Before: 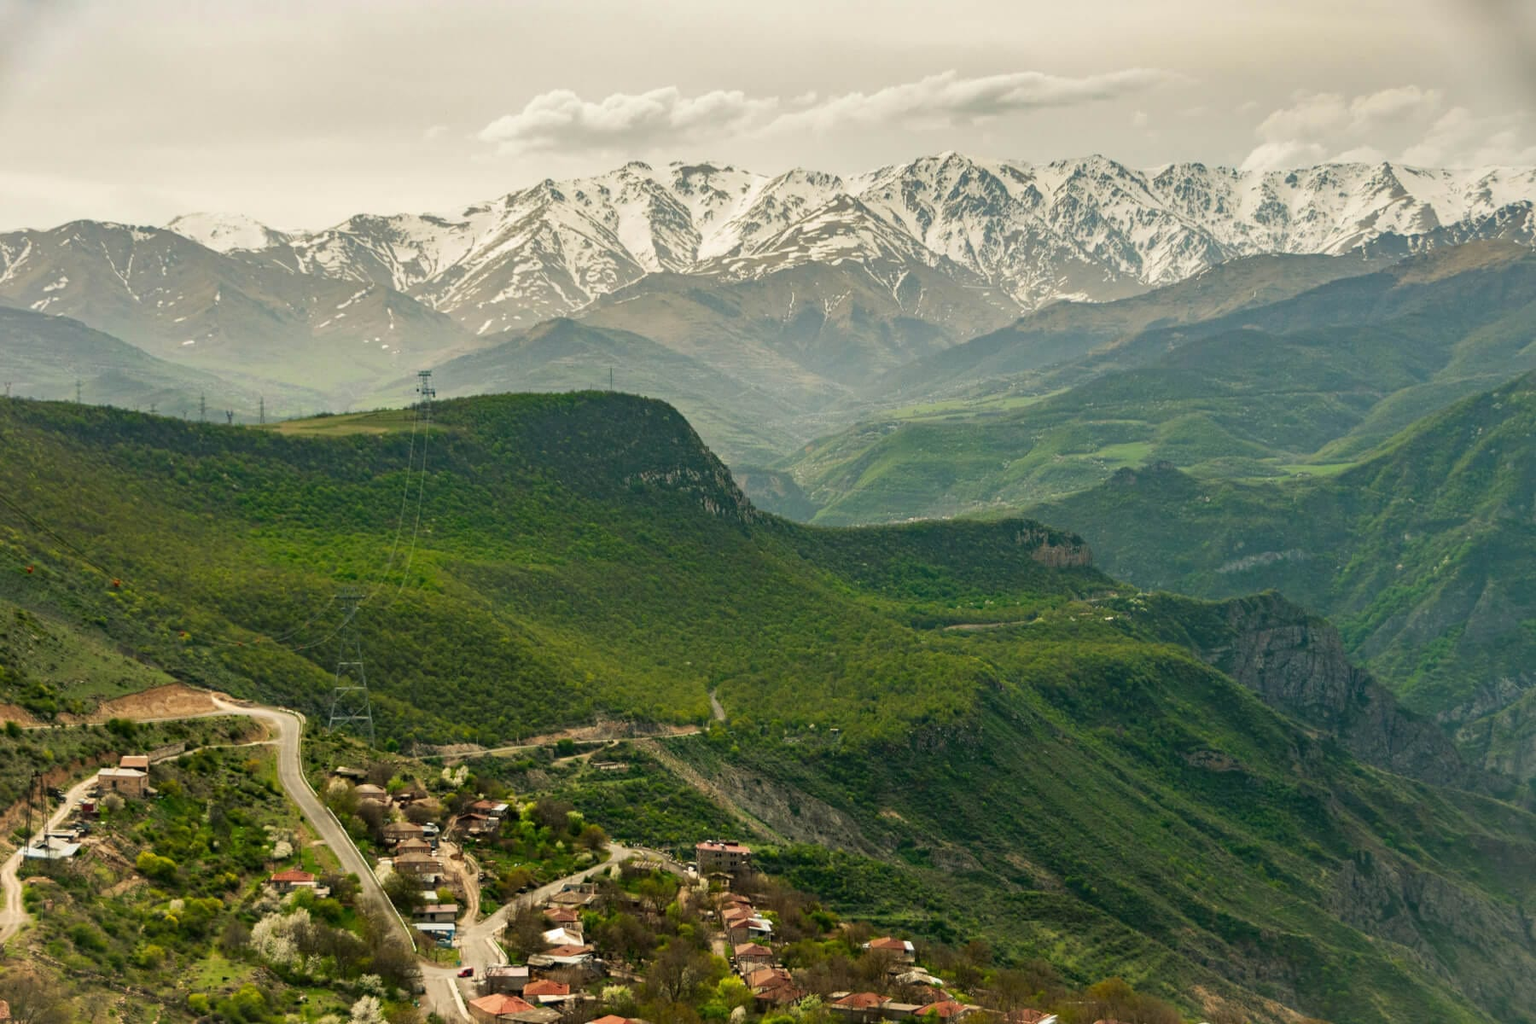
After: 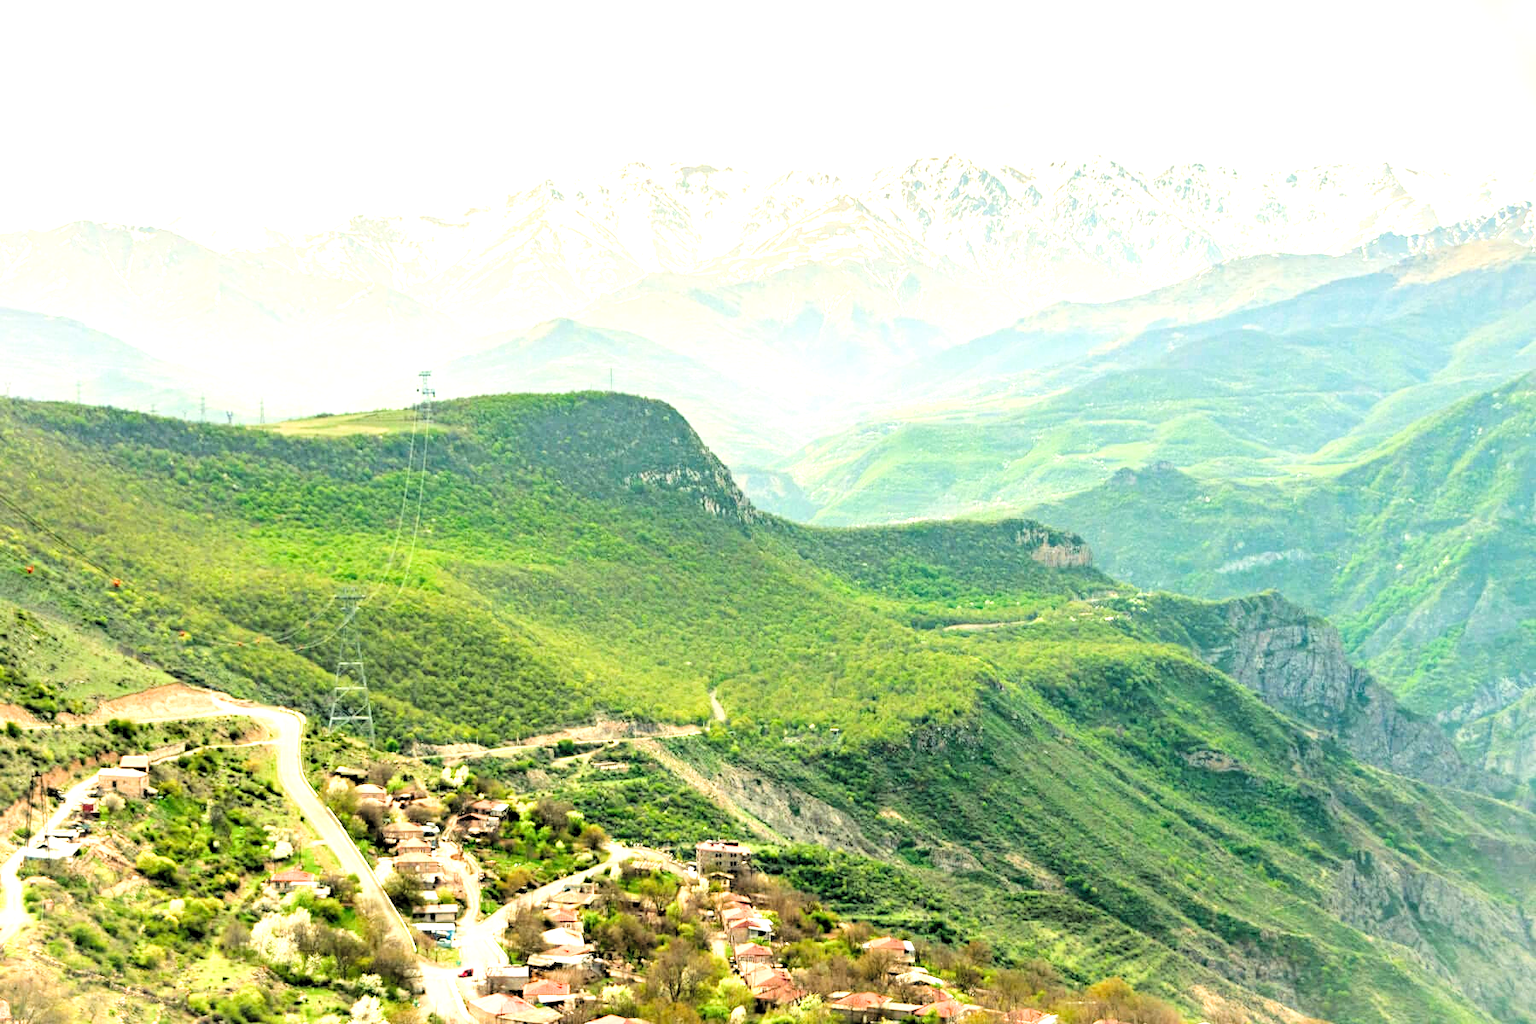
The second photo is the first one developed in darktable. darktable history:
exposure: black level correction 0, exposure 1.366 EV, compensate highlight preservation false
levels: white 99.96%, levels [0.036, 0.364, 0.827]
filmic rgb: black relative exposure -7.5 EV, white relative exposure 4.99 EV, hardness 3.31, contrast 1.3, color science v4 (2020)
